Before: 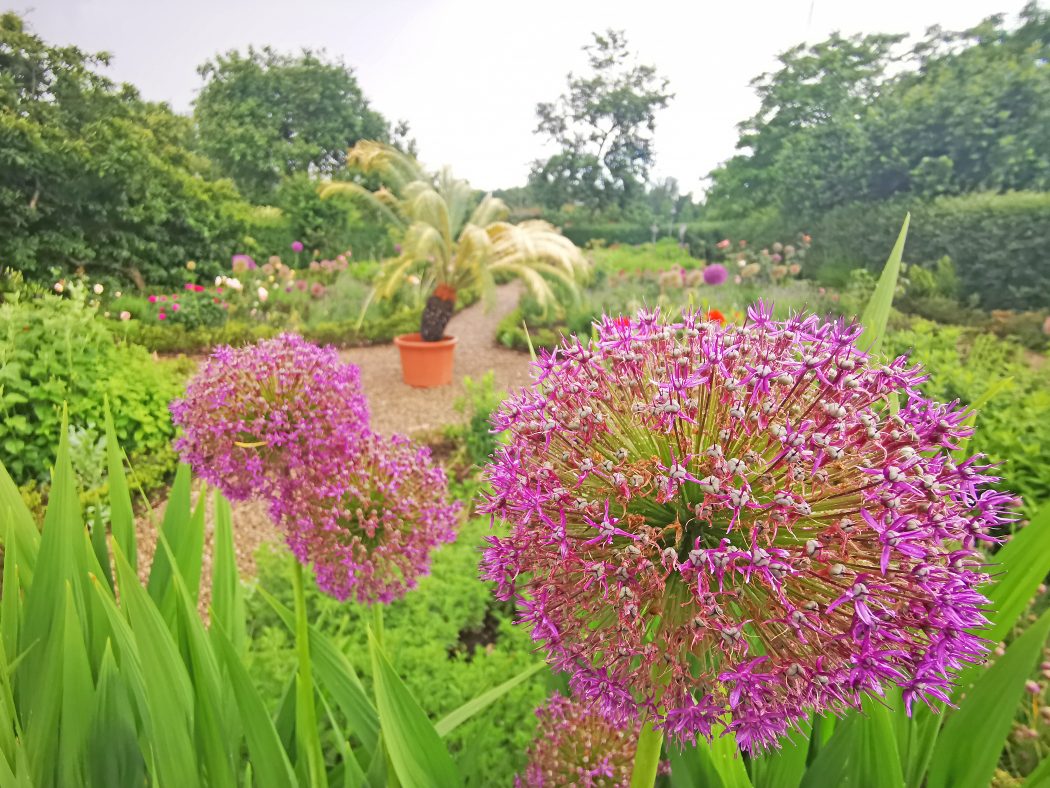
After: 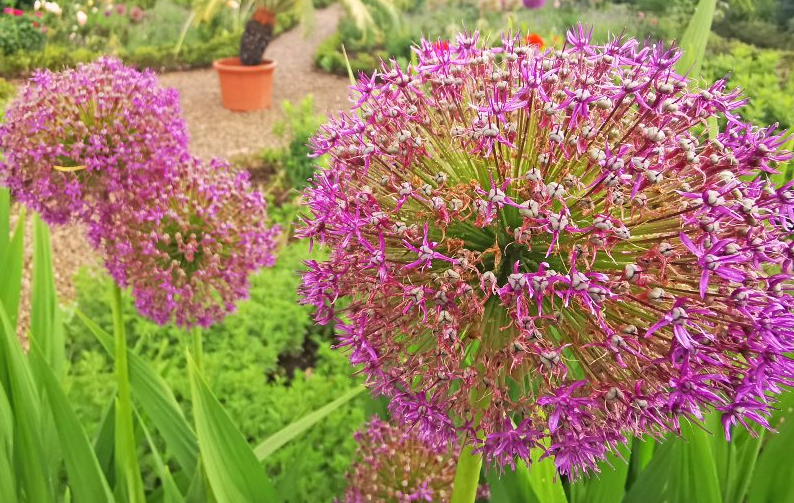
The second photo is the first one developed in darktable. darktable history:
crop and rotate: left 17.299%, top 35.115%, right 7.015%, bottom 1.024%
rgb curve: curves: ch0 [(0, 0) (0.078, 0.051) (0.929, 0.956) (1, 1)], compensate middle gray true
